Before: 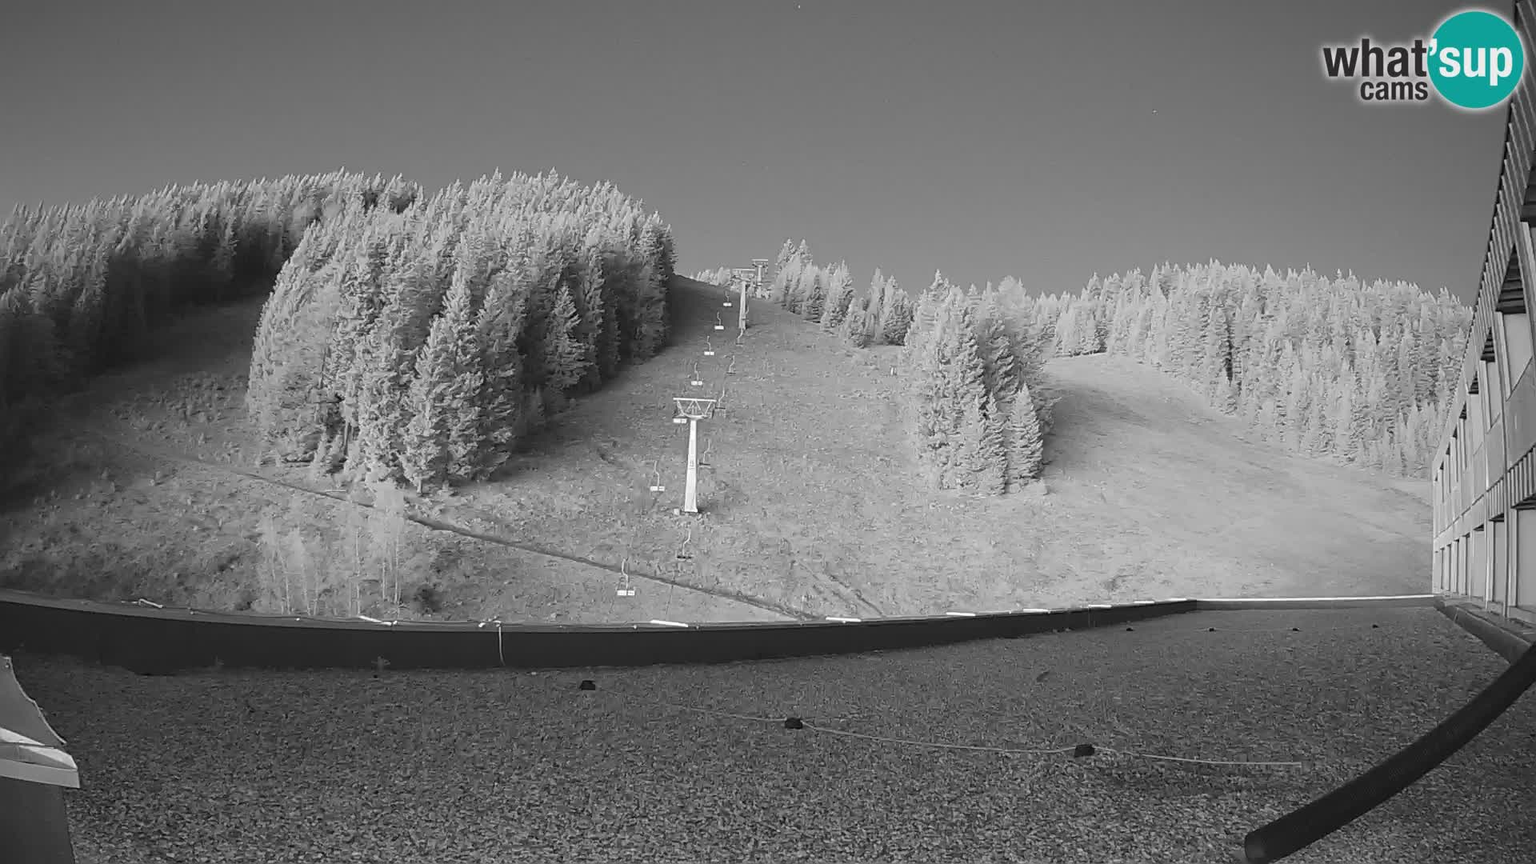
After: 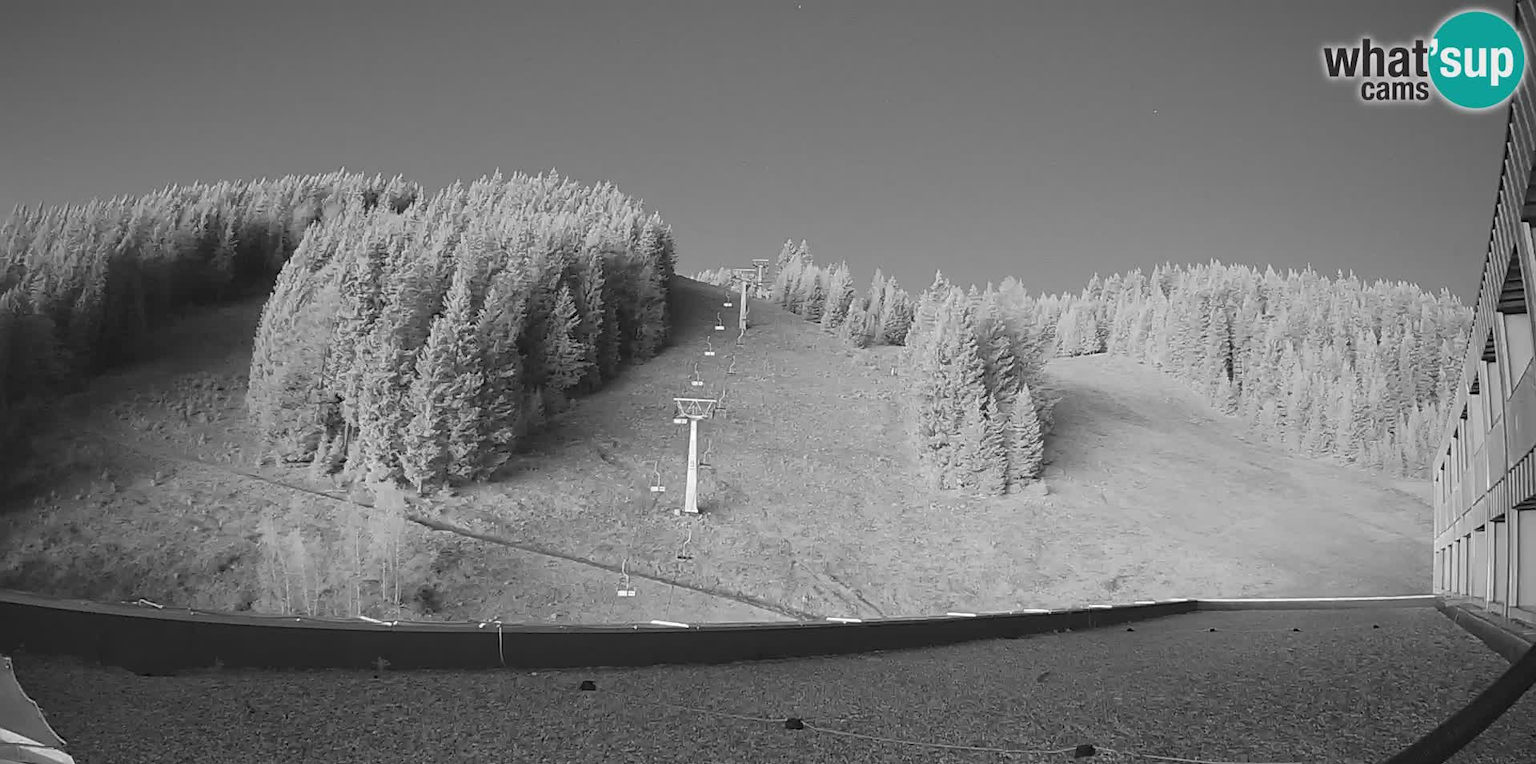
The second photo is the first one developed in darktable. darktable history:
crop and rotate: top 0%, bottom 11.54%
